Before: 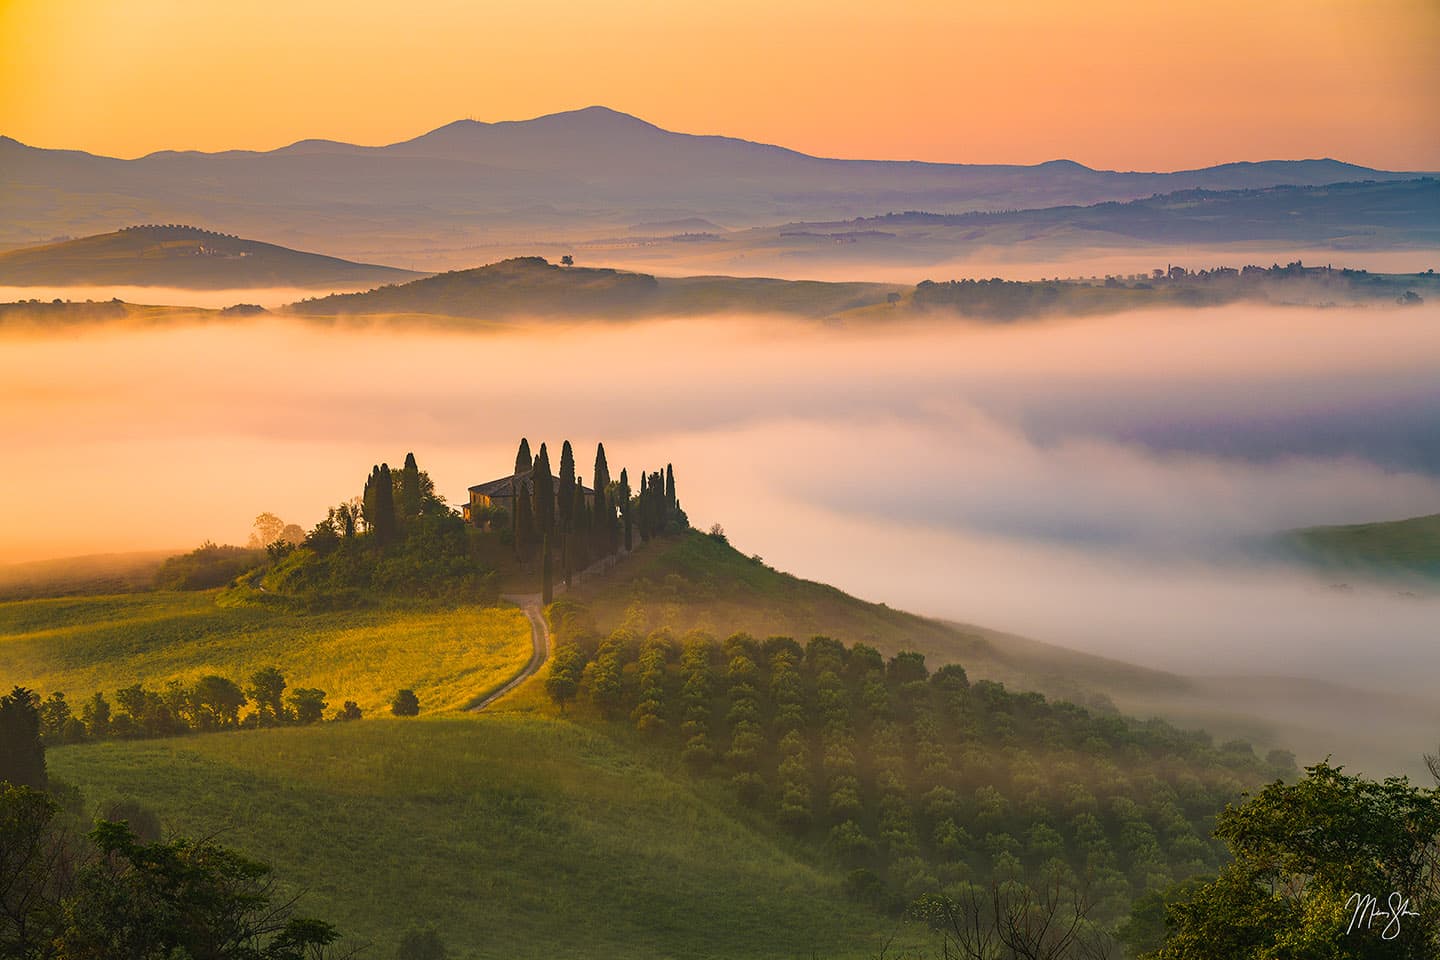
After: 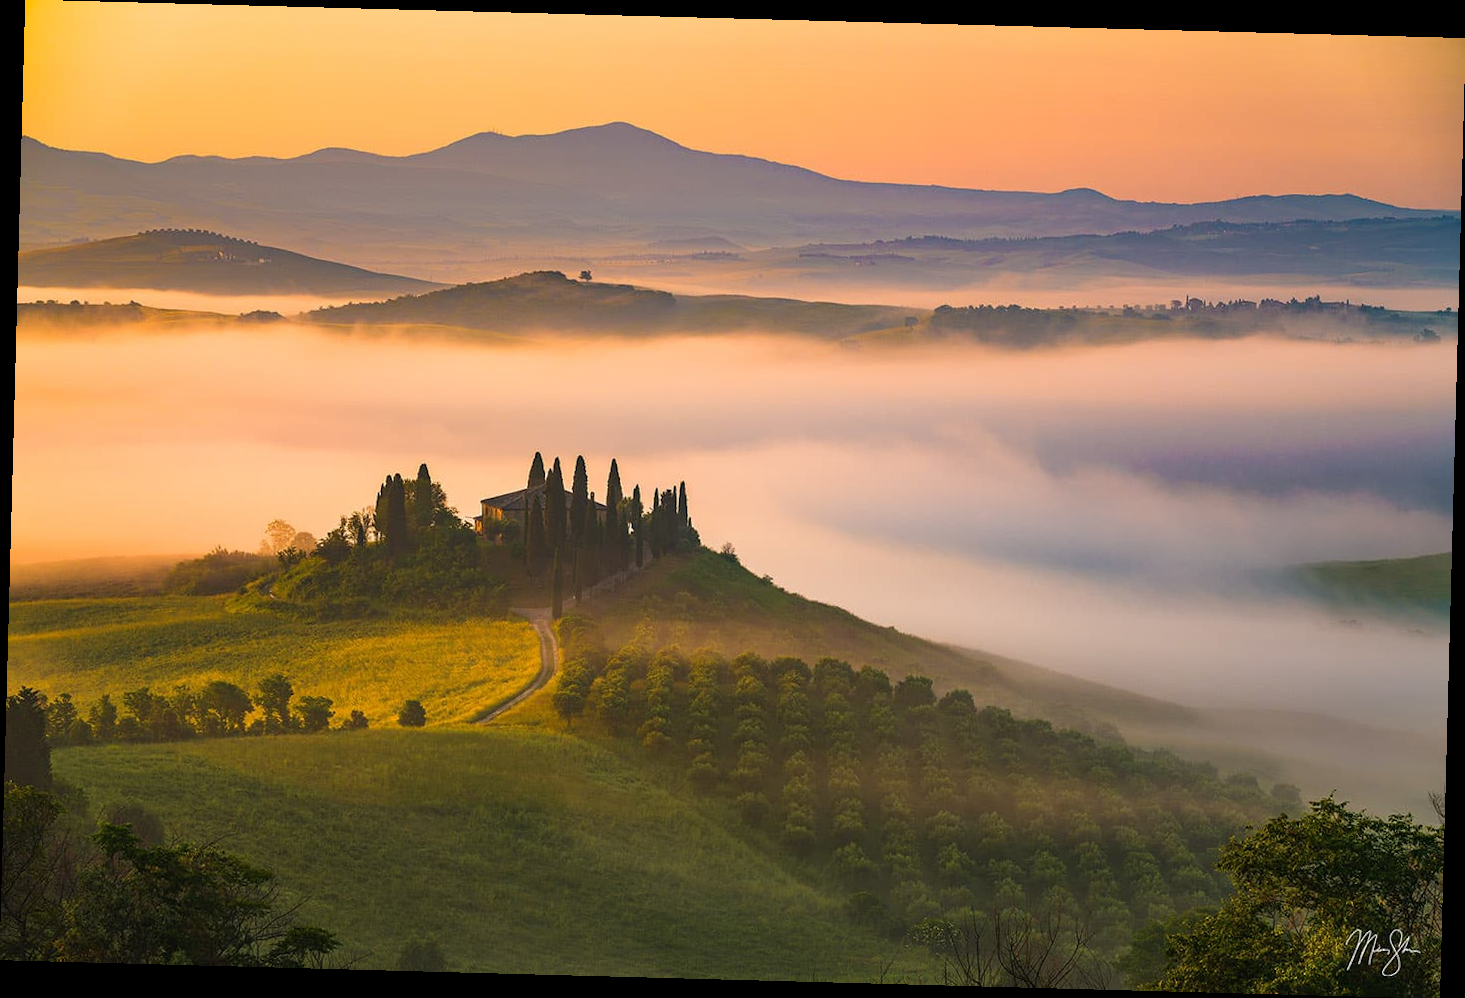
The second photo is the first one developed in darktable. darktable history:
crop and rotate: angle -1.54°
